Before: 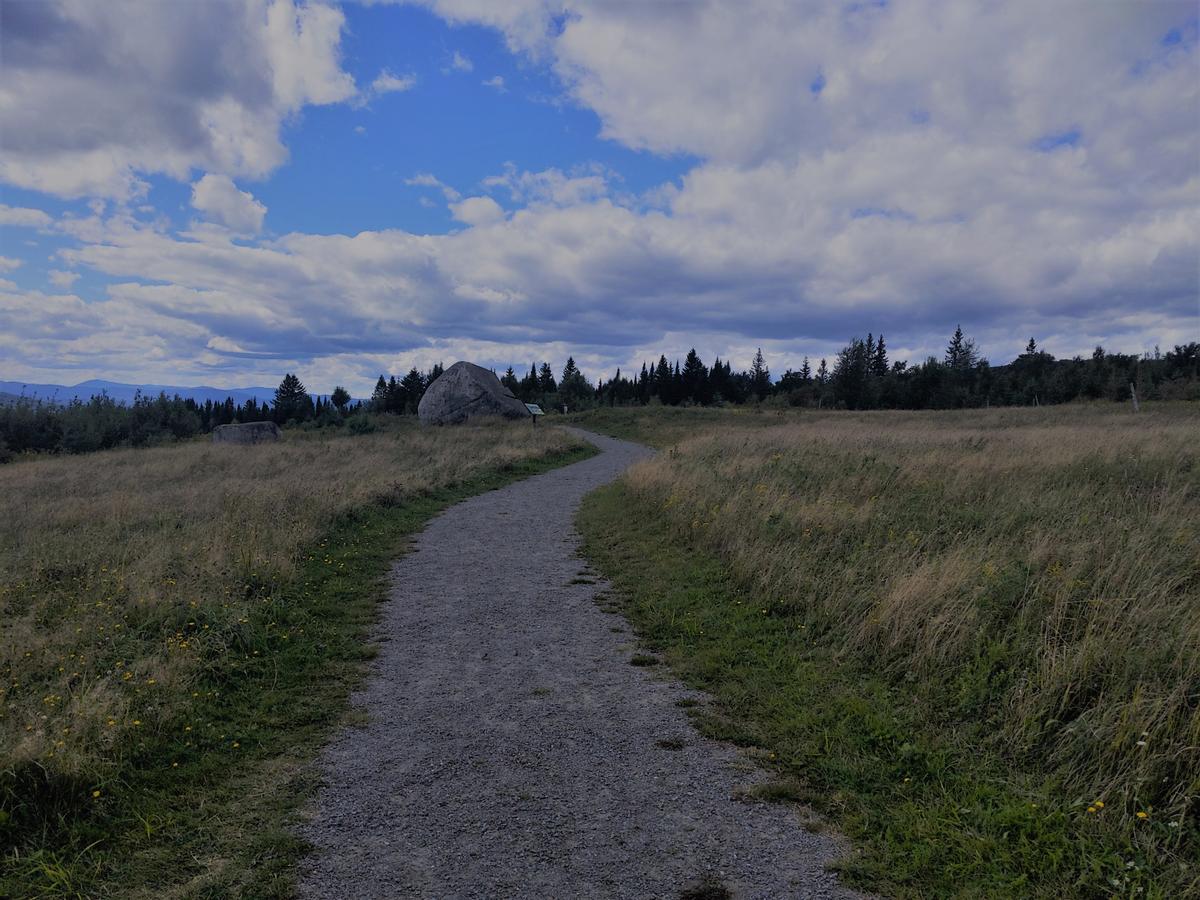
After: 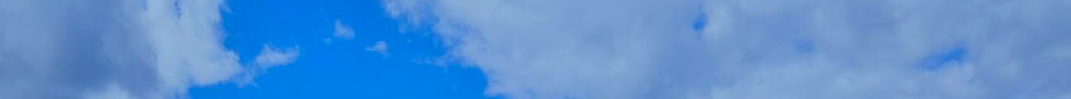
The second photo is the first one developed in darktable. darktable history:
white balance: red 0.984, blue 1.059
rotate and perspective: rotation -4.86°, automatic cropping off
crop and rotate: left 9.644%, top 9.491%, right 6.021%, bottom 80.509%
color correction: highlights a* -9.35, highlights b* -23.15
